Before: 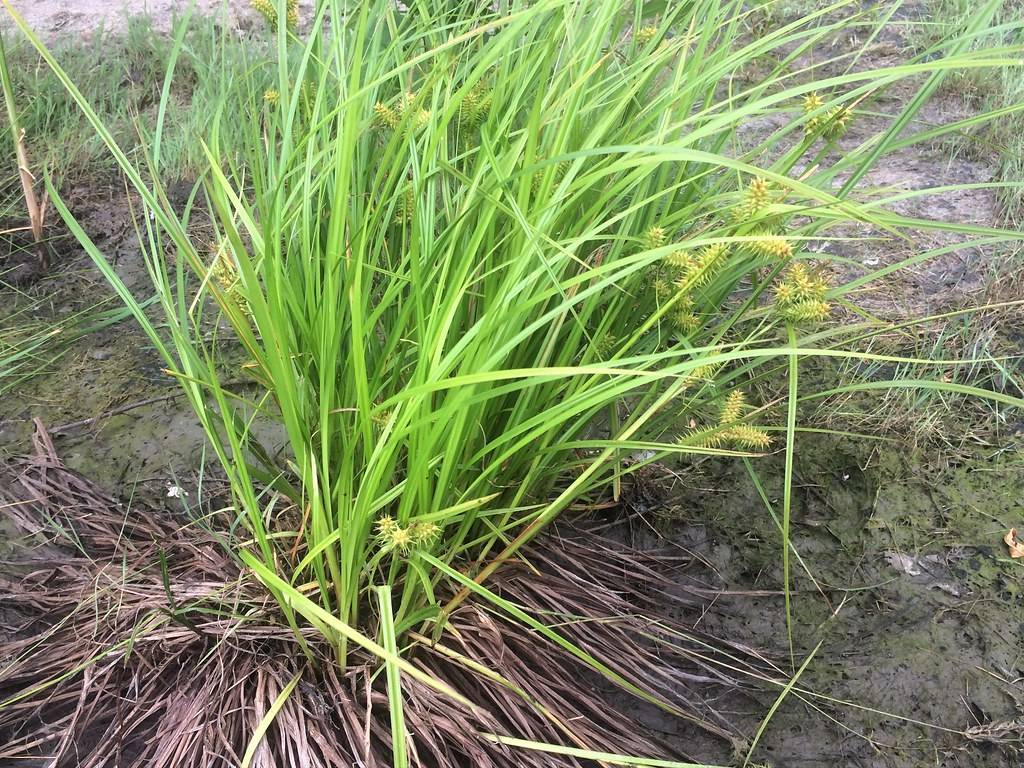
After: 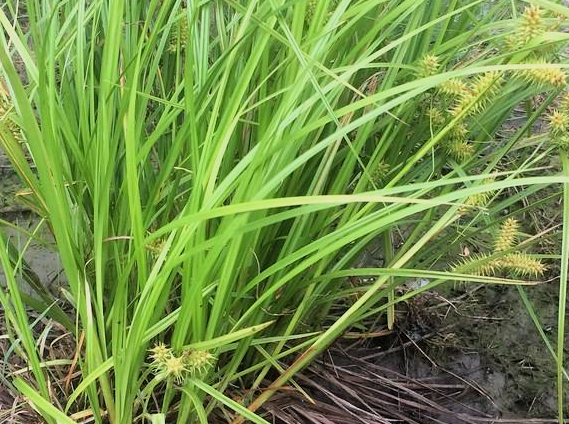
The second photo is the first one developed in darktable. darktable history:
filmic rgb: black relative exposure -11.3 EV, white relative exposure 3.22 EV, hardness 6.81
crop and rotate: left 22.101%, top 22.461%, right 22.313%, bottom 22.205%
